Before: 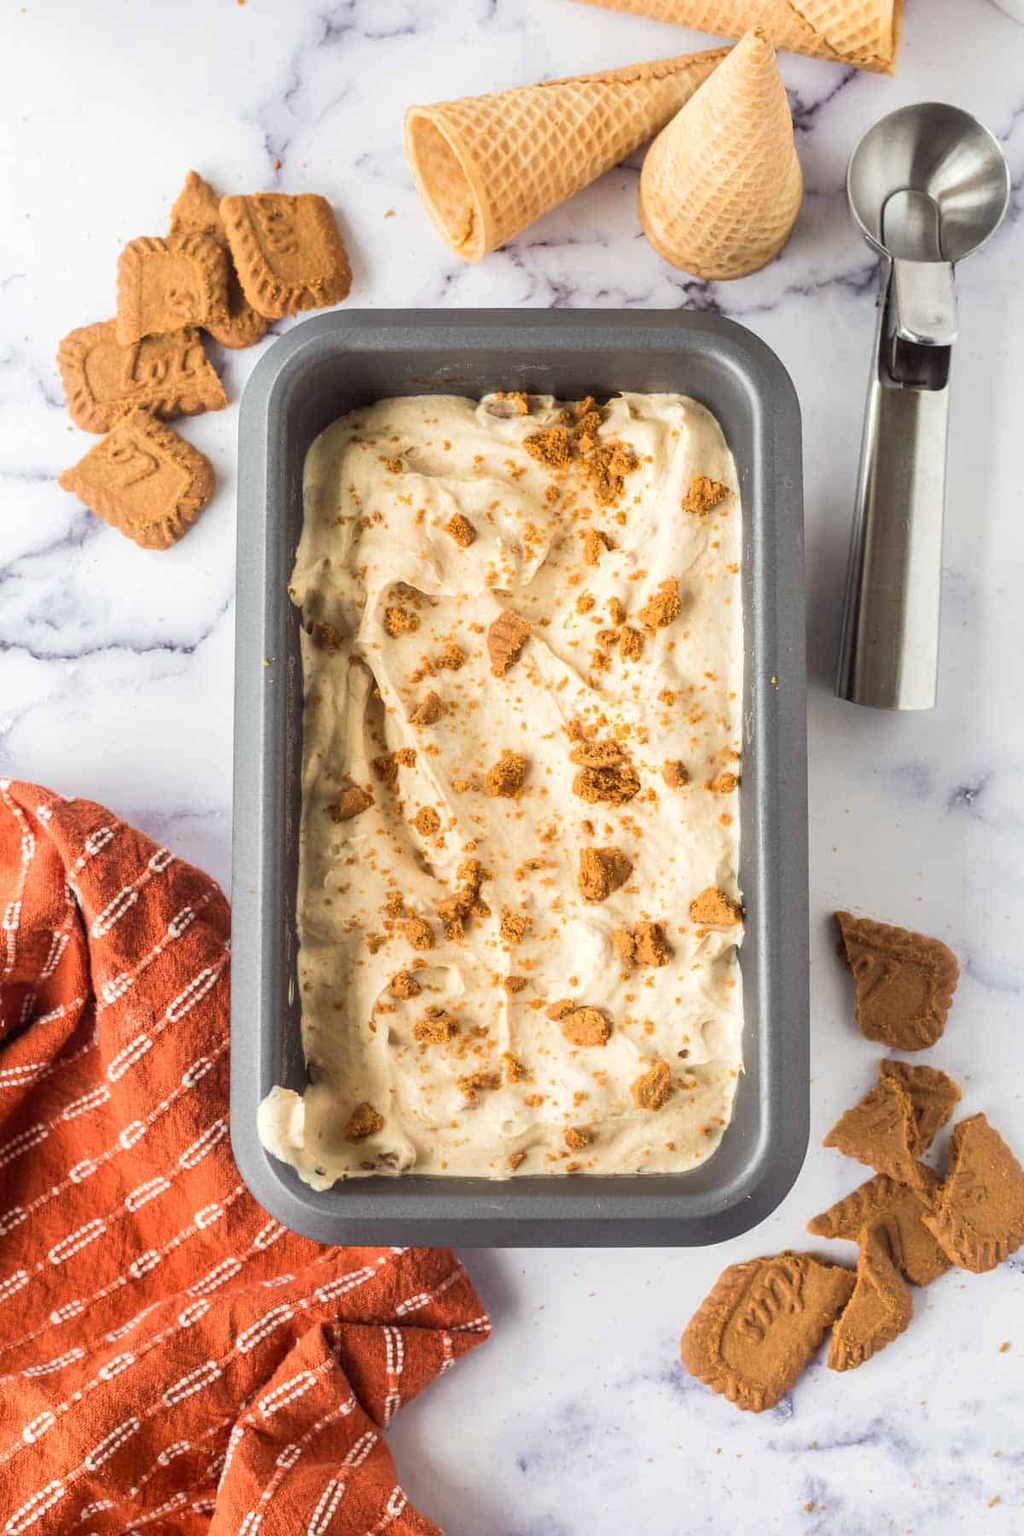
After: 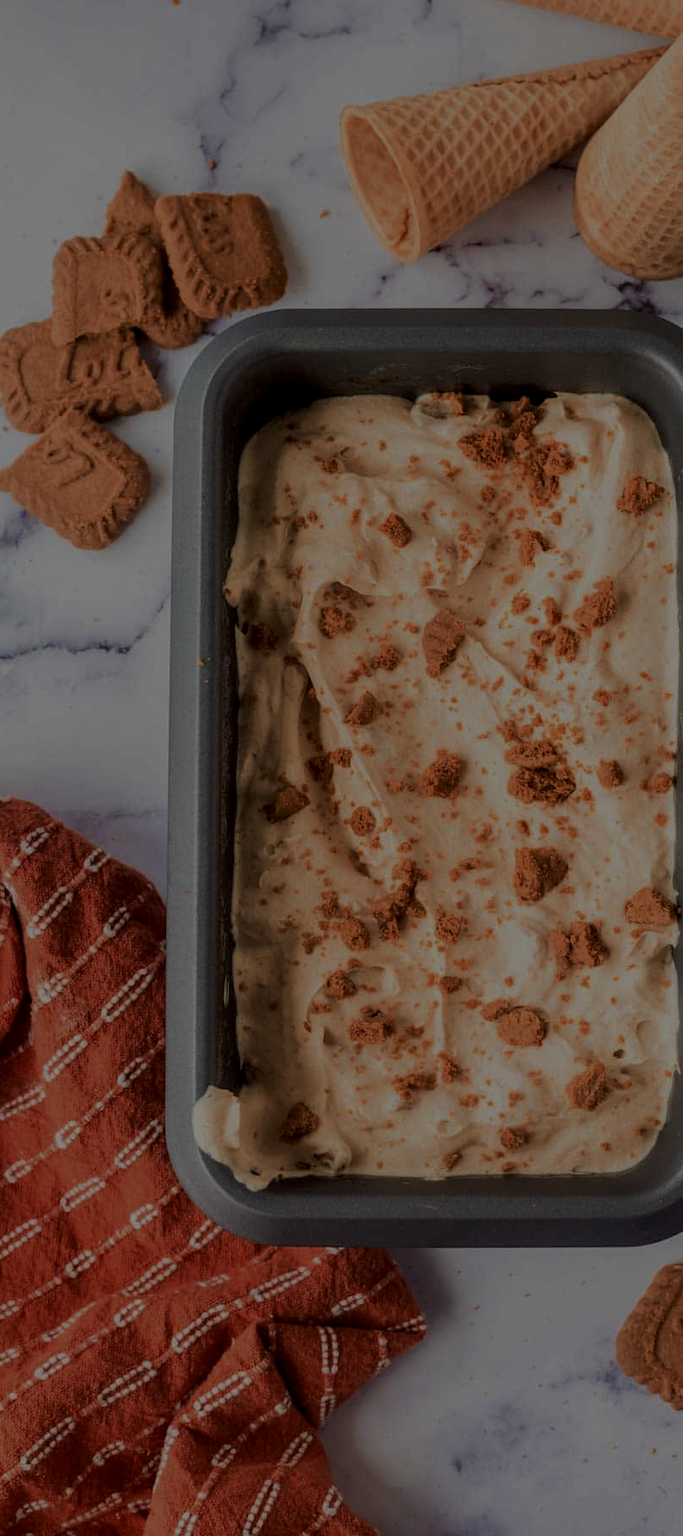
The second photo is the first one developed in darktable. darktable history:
velvia: on, module defaults
tone equalizer: smoothing diameter 24.83%, edges refinement/feathering 6.03, preserve details guided filter
crop and rotate: left 6.371%, right 26.849%
color zones: curves: ch2 [(0, 0.5) (0.084, 0.497) (0.323, 0.335) (0.4, 0.497) (1, 0.5)]
tone curve: curves: ch0 [(0, 0) (0.003, 0.003) (0.011, 0.011) (0.025, 0.024) (0.044, 0.043) (0.069, 0.068) (0.1, 0.097) (0.136, 0.133) (0.177, 0.173) (0.224, 0.219) (0.277, 0.27) (0.335, 0.327) (0.399, 0.39) (0.468, 0.457) (0.543, 0.545) (0.623, 0.625) (0.709, 0.71) (0.801, 0.801) (0.898, 0.898) (1, 1)], color space Lab, independent channels, preserve colors none
local contrast: on, module defaults
exposure: exposure -2.353 EV, compensate highlight preservation false
